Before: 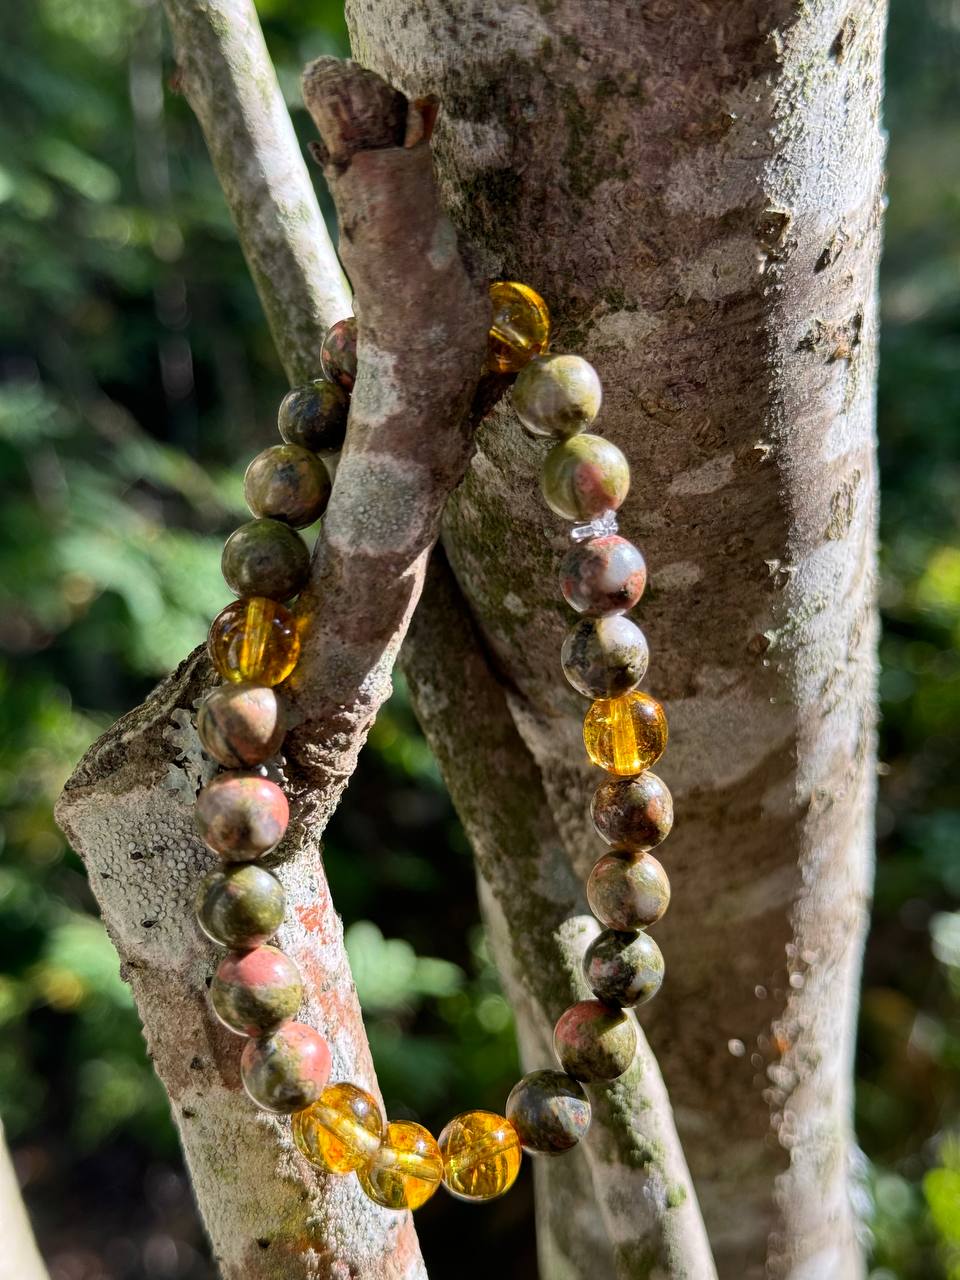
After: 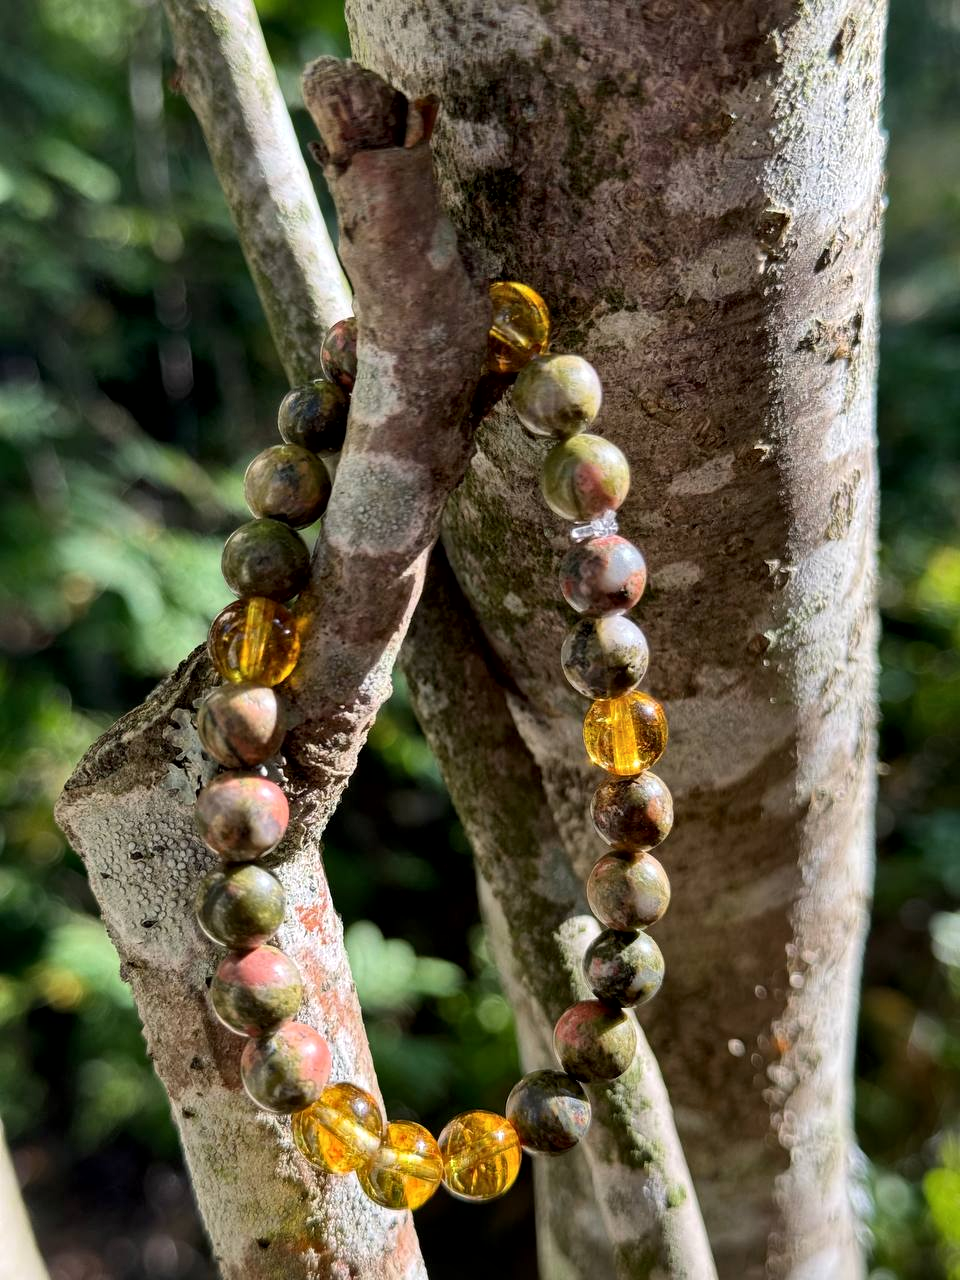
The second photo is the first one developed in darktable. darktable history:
local contrast: mode bilateral grid, contrast 19, coarseness 49, detail 132%, midtone range 0.2
